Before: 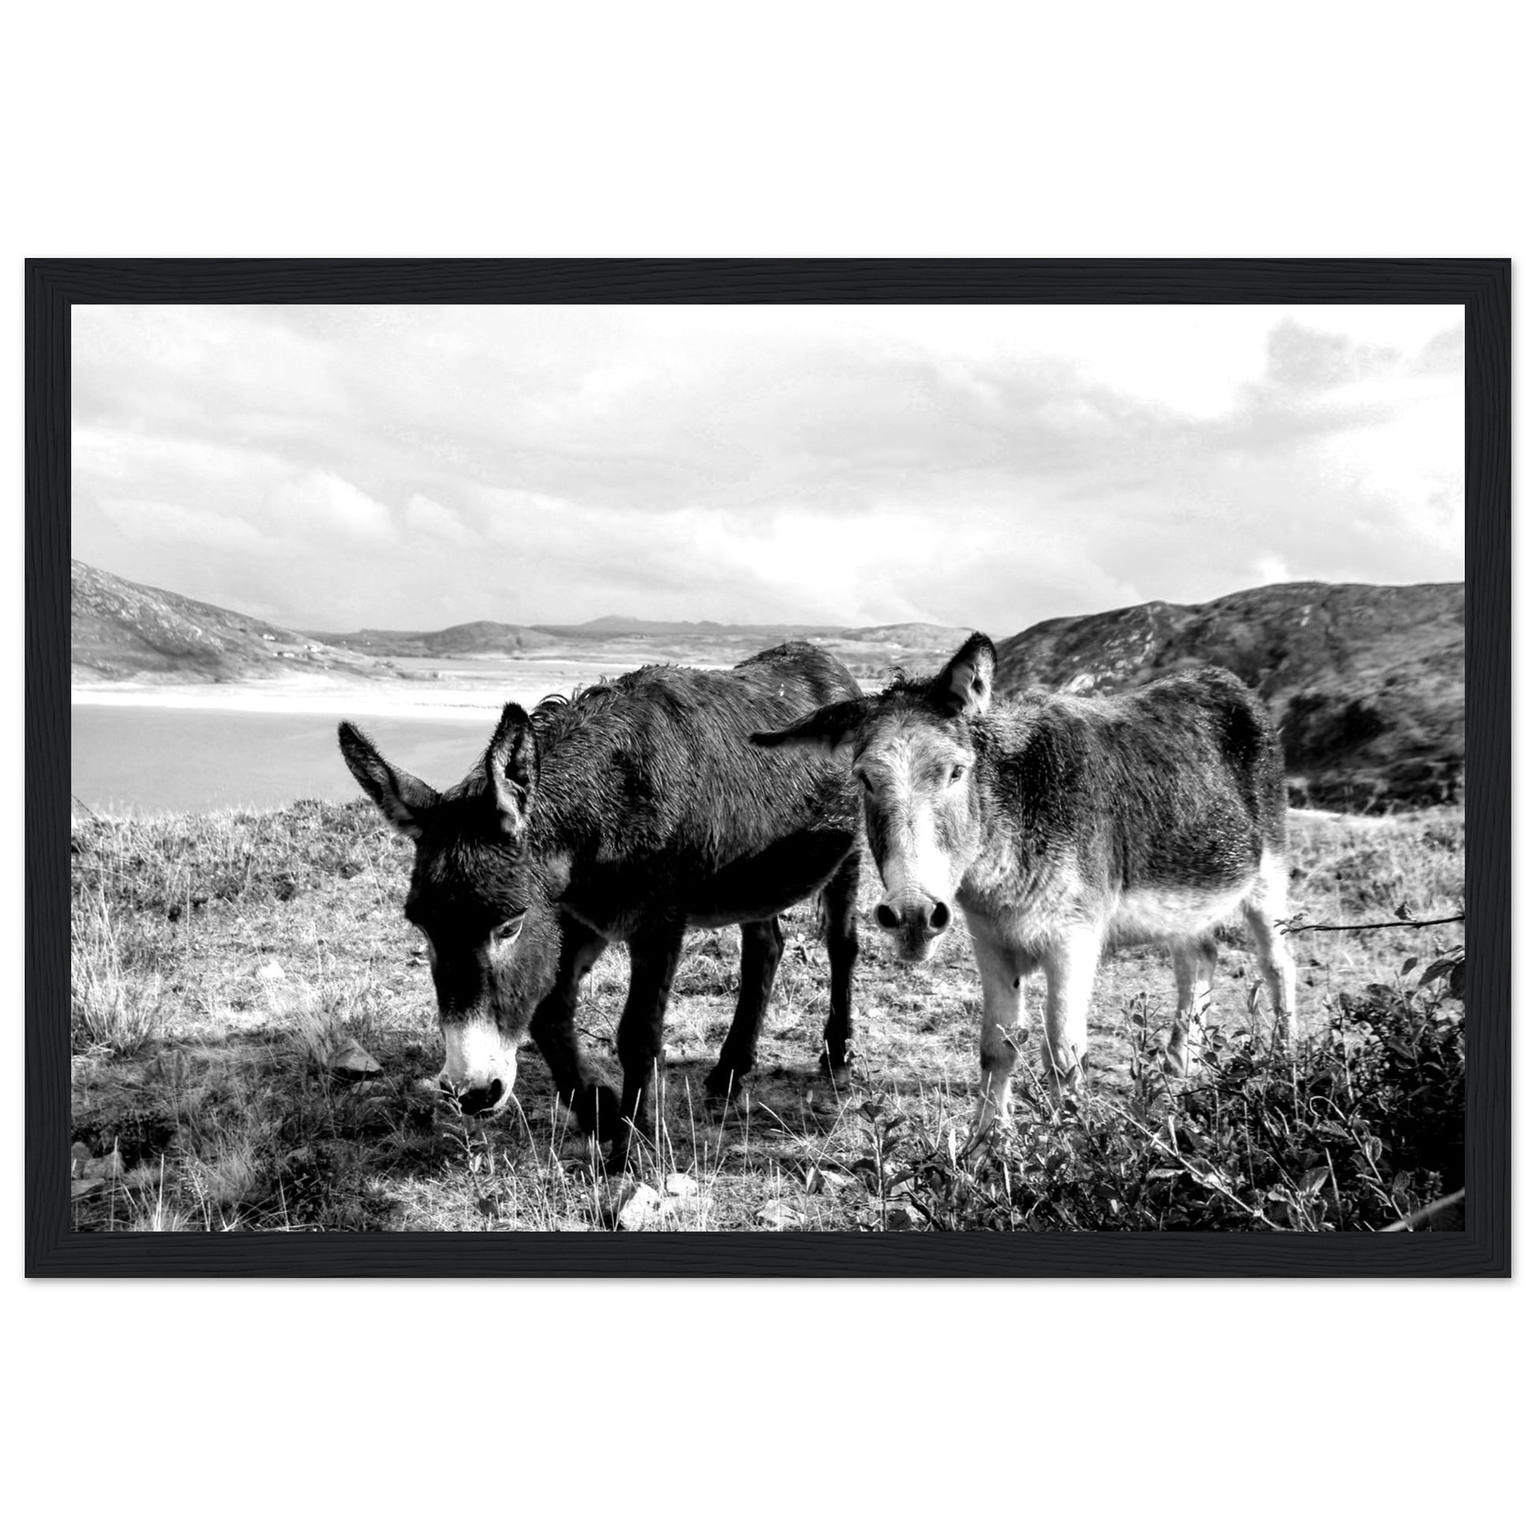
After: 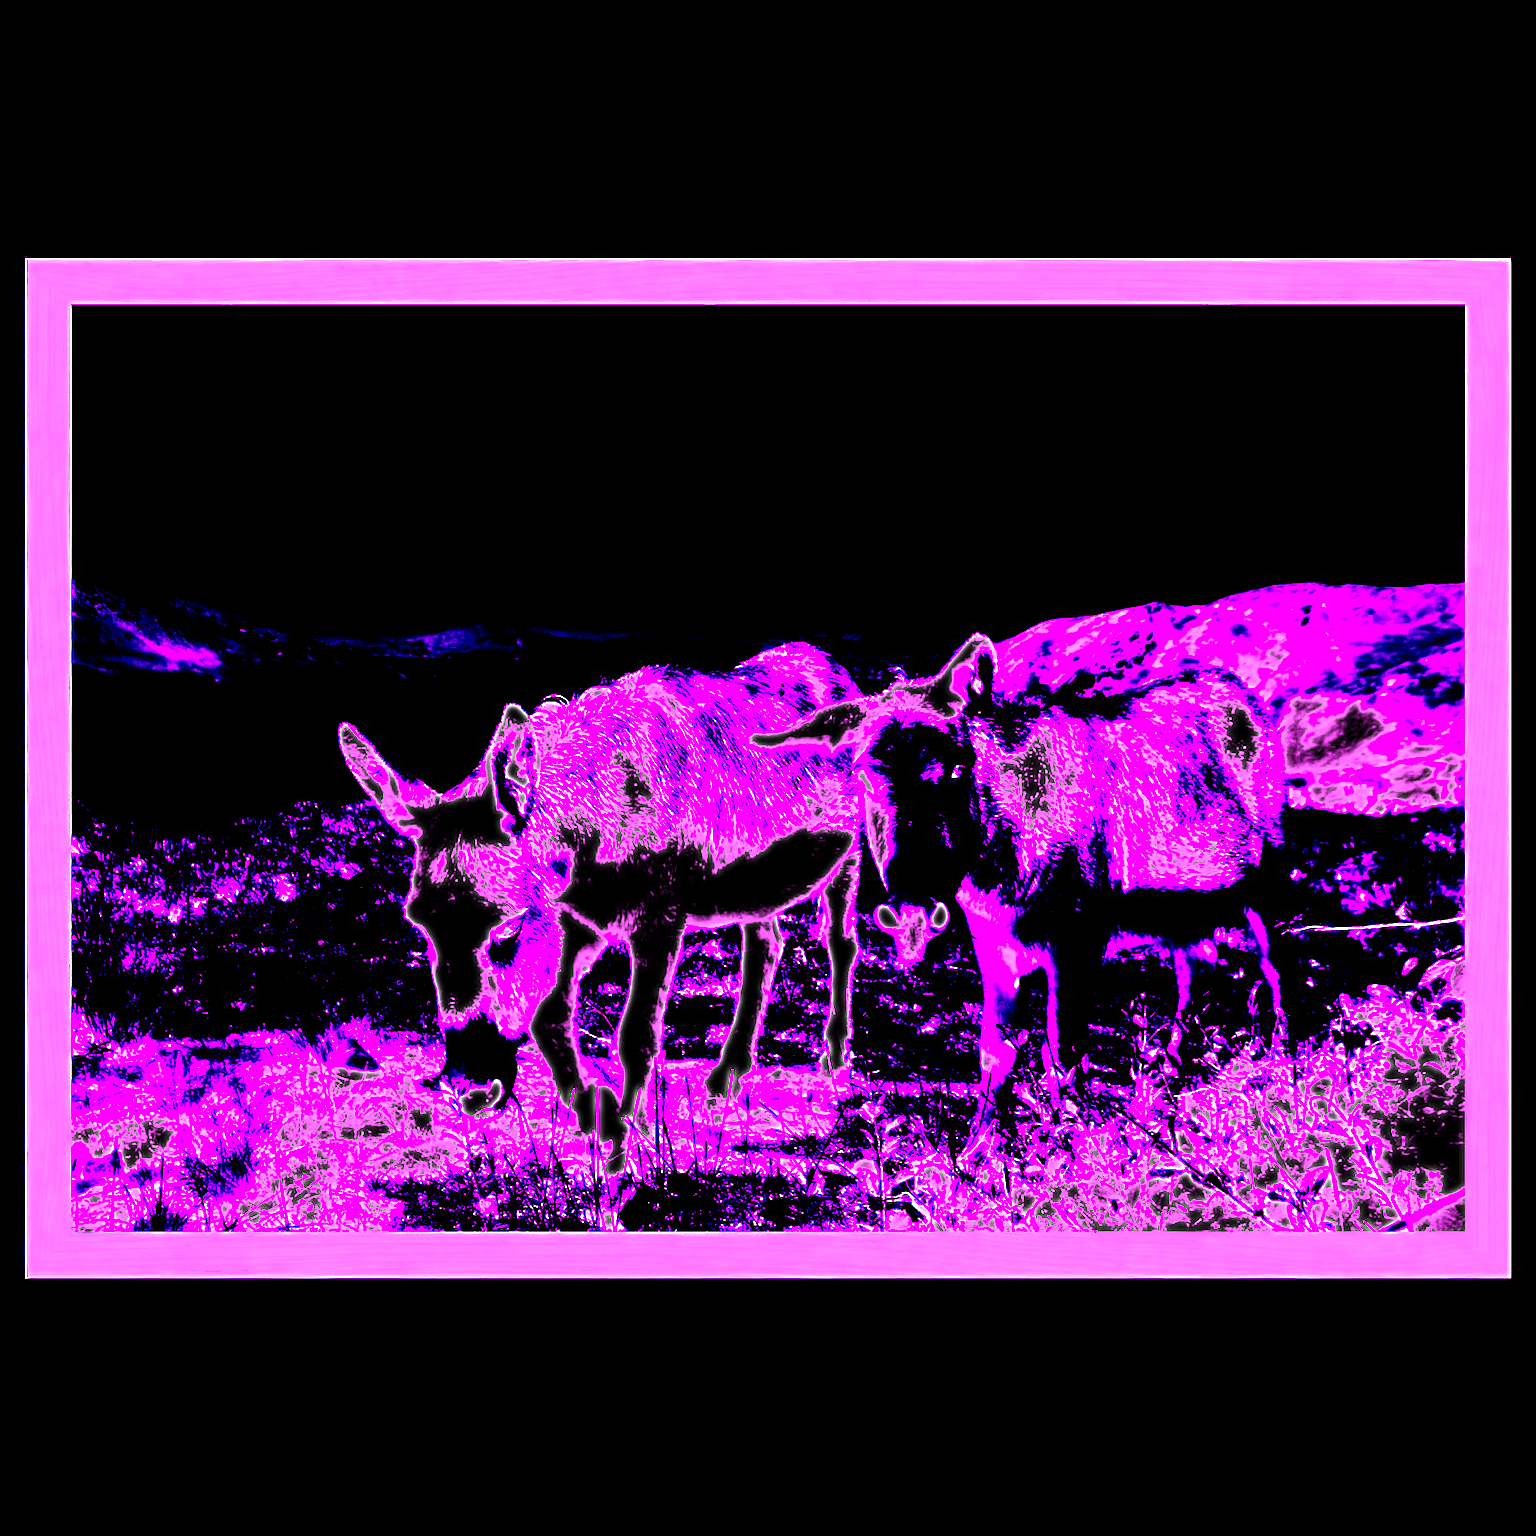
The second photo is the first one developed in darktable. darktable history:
sharpen: on, module defaults
bloom: size 0%, threshold 54.82%, strength 8.31%
white balance: red 8, blue 8
